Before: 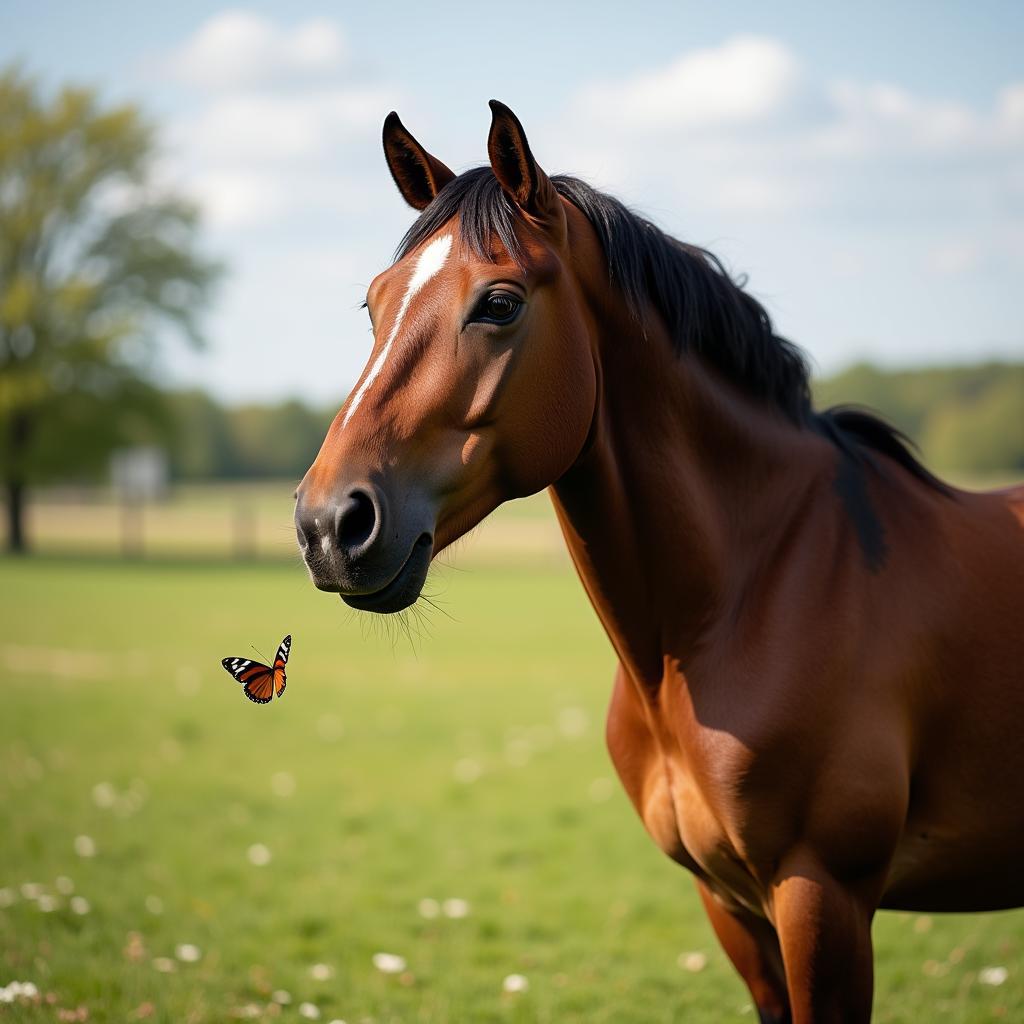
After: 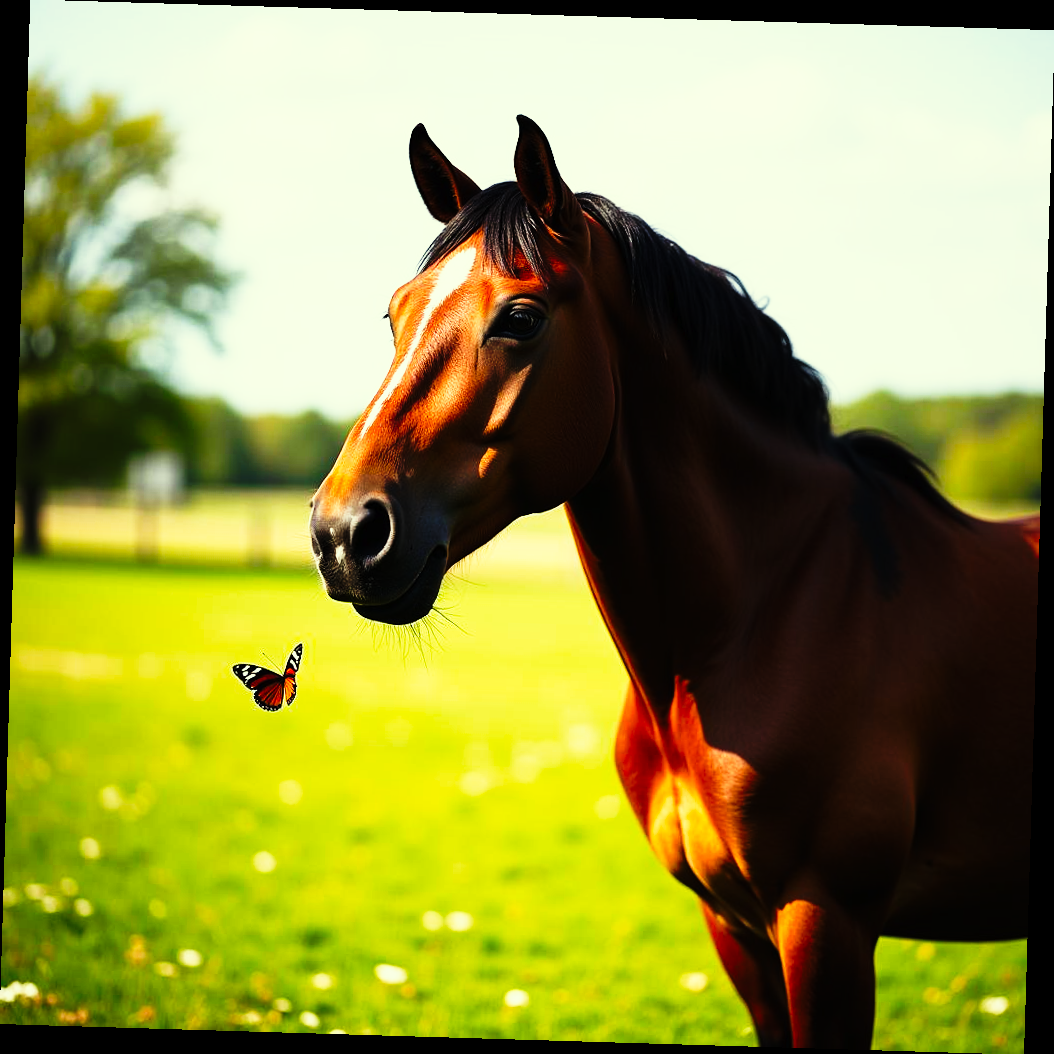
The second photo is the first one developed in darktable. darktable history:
color correction: highlights a* -5.94, highlights b* 11.19
rotate and perspective: rotation 1.72°, automatic cropping off
color balance rgb: on, module defaults
tone curve: curves: ch0 [(0, 0) (0.003, 0.005) (0.011, 0.008) (0.025, 0.013) (0.044, 0.017) (0.069, 0.022) (0.1, 0.029) (0.136, 0.038) (0.177, 0.053) (0.224, 0.081) (0.277, 0.128) (0.335, 0.214) (0.399, 0.343) (0.468, 0.478) (0.543, 0.641) (0.623, 0.798) (0.709, 0.911) (0.801, 0.971) (0.898, 0.99) (1, 1)], preserve colors none
